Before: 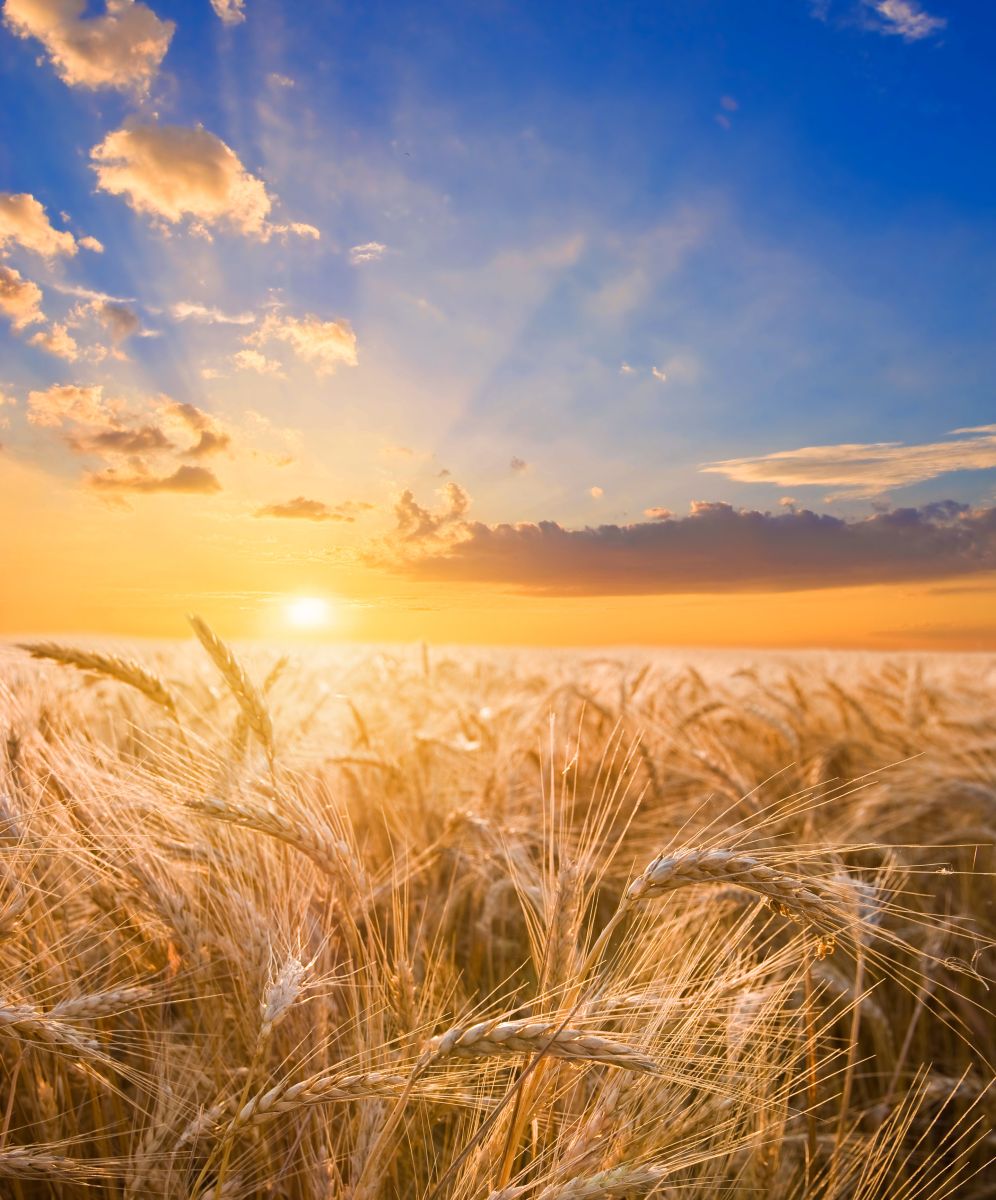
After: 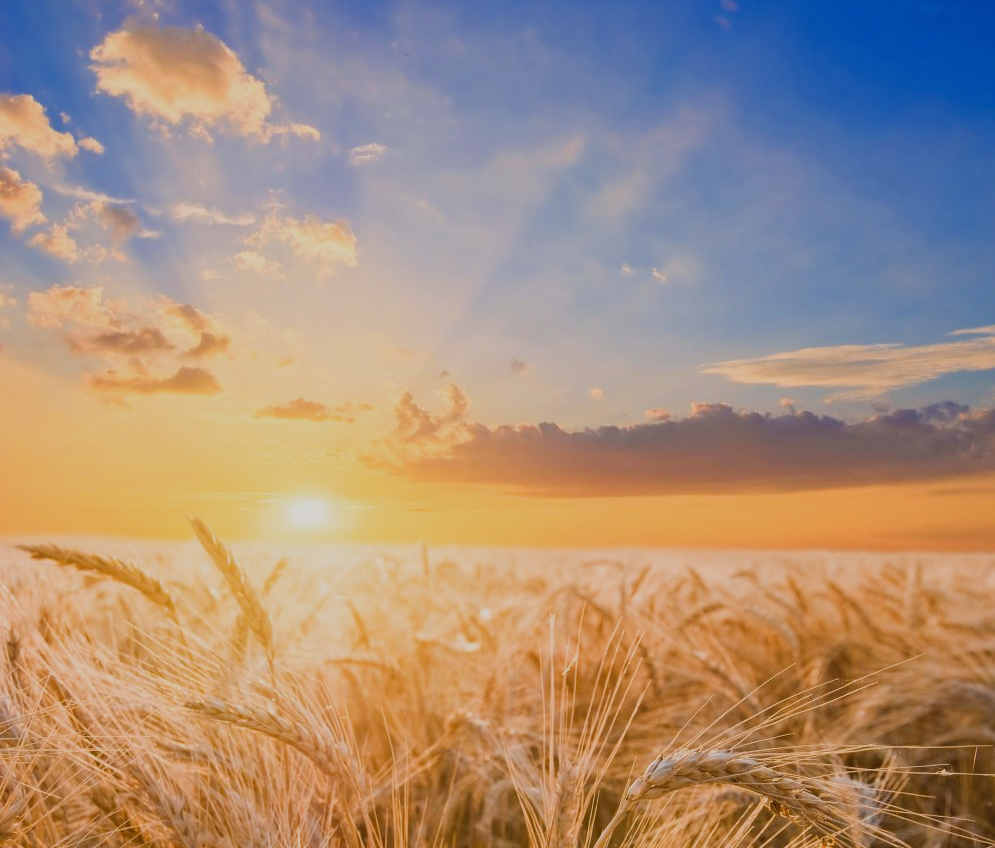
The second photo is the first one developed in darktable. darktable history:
crop and rotate: top 8.293%, bottom 20.996%
white balance: emerald 1
filmic rgb: black relative exposure -7.65 EV, white relative exposure 4.56 EV, hardness 3.61
